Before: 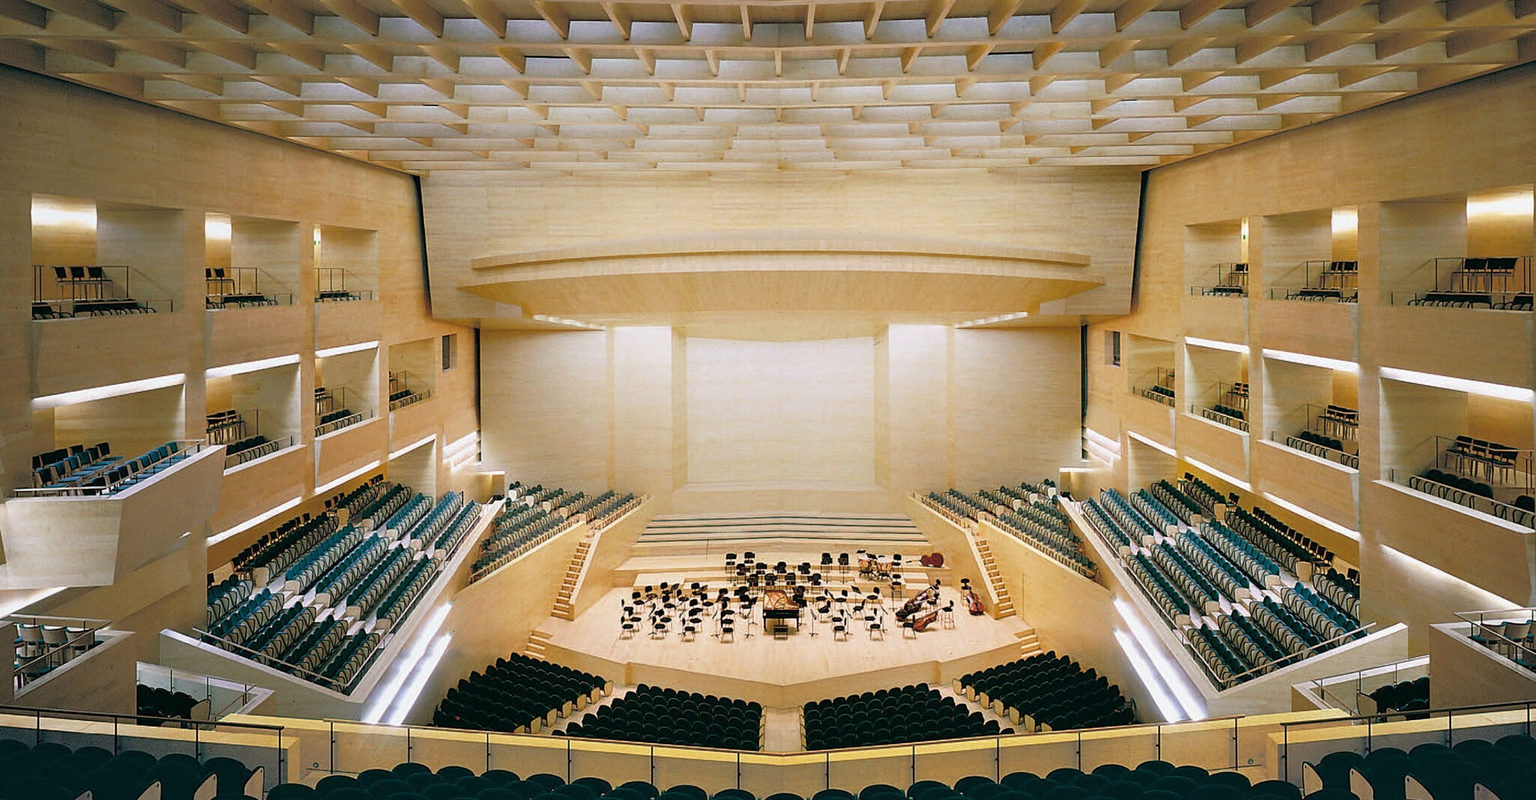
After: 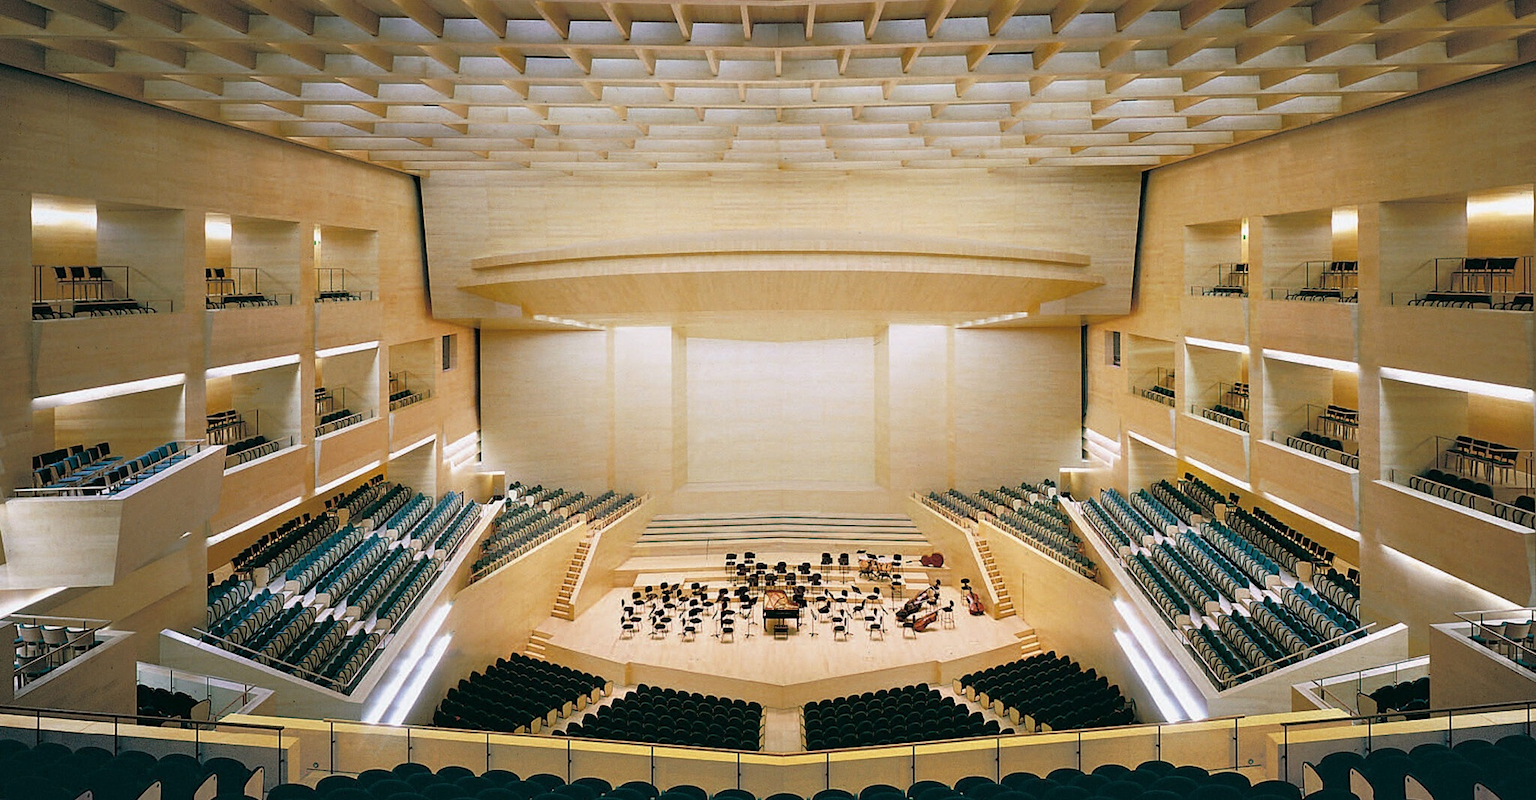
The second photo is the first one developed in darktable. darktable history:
color correction: highlights b* -0.025
